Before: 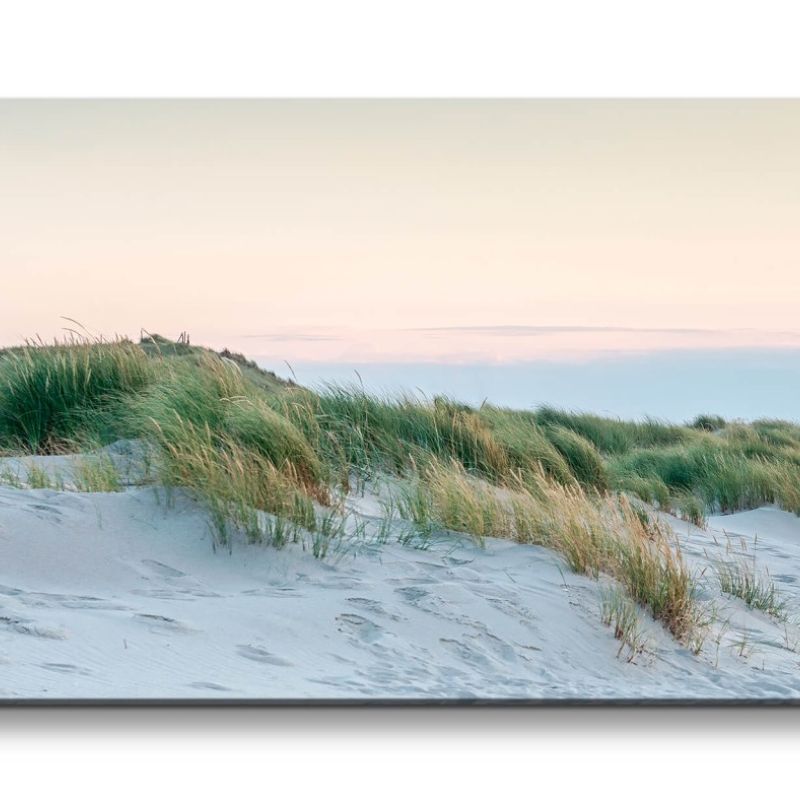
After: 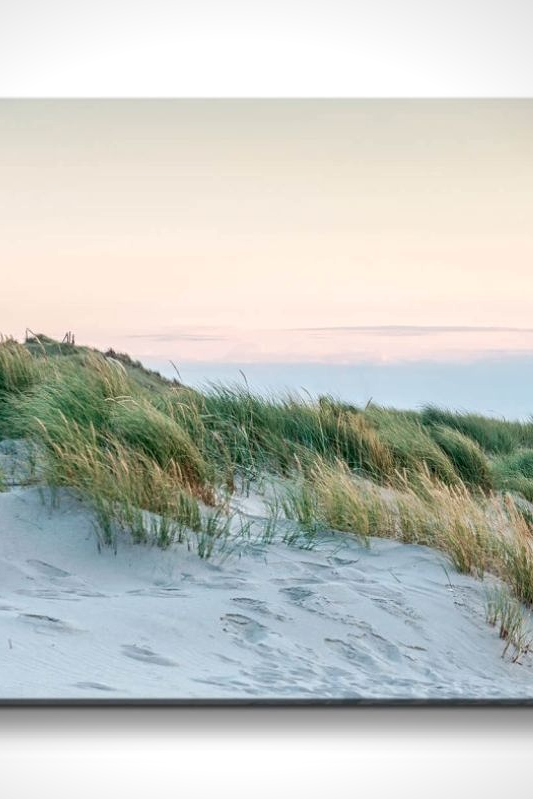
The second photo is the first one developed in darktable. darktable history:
local contrast: on, module defaults
vignetting: fall-off start 97.36%, fall-off radius 78.17%, center (-0.124, -0.005), width/height ratio 1.109, unbound false
crop and rotate: left 14.403%, right 18.934%
